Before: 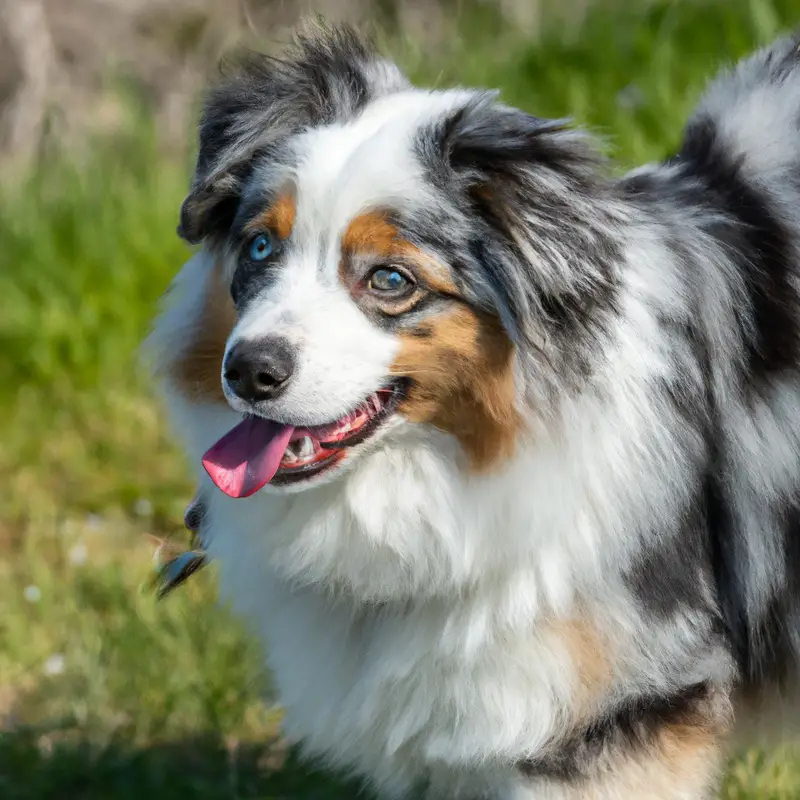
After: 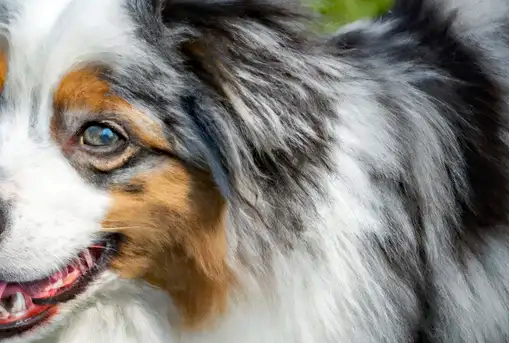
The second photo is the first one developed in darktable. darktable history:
crop: left 36.059%, top 18.047%, right 0.309%, bottom 39.007%
haze removal: compatibility mode true, adaptive false
